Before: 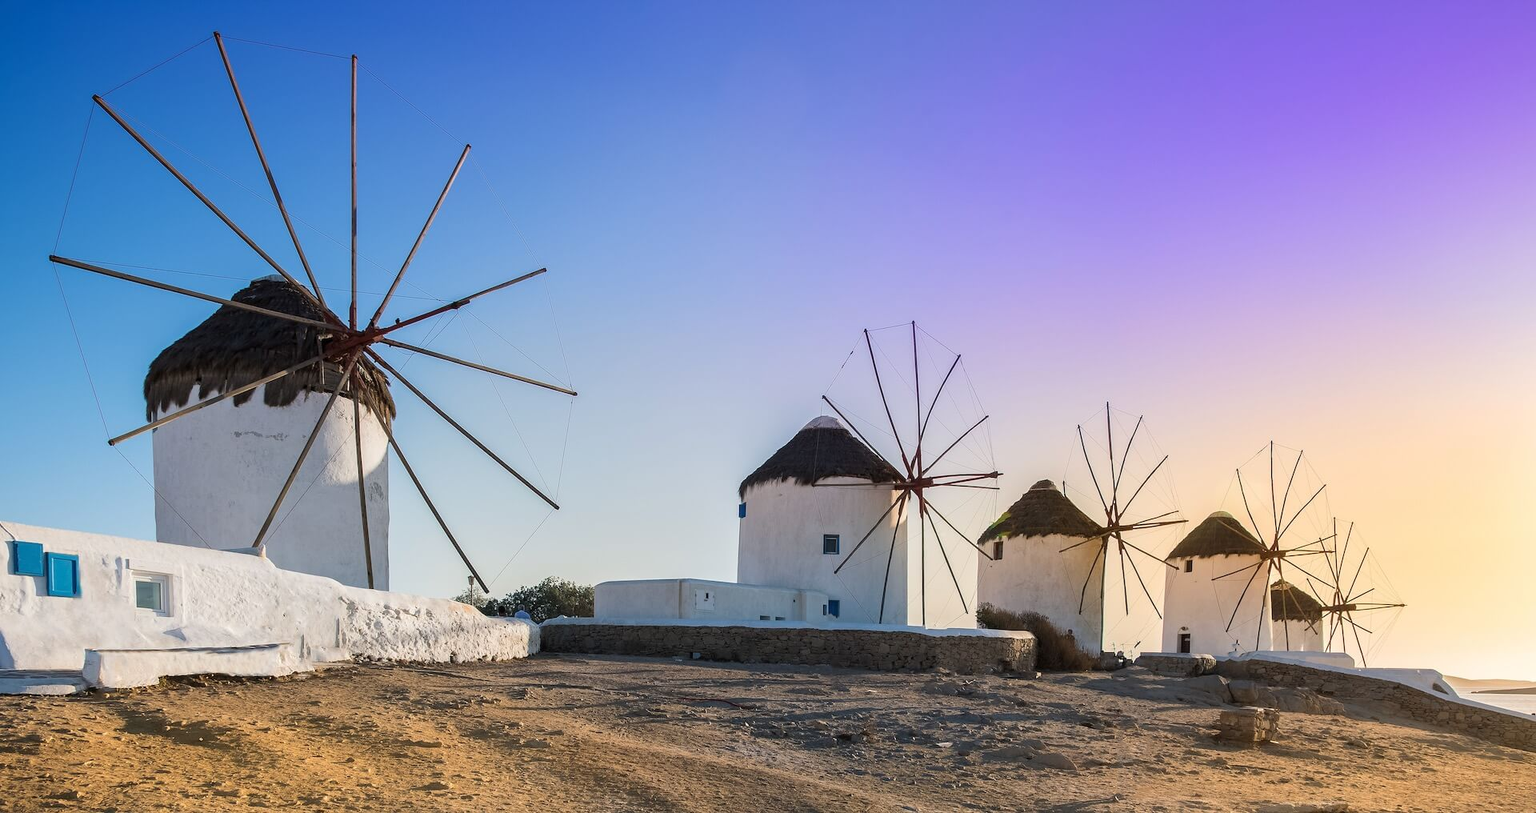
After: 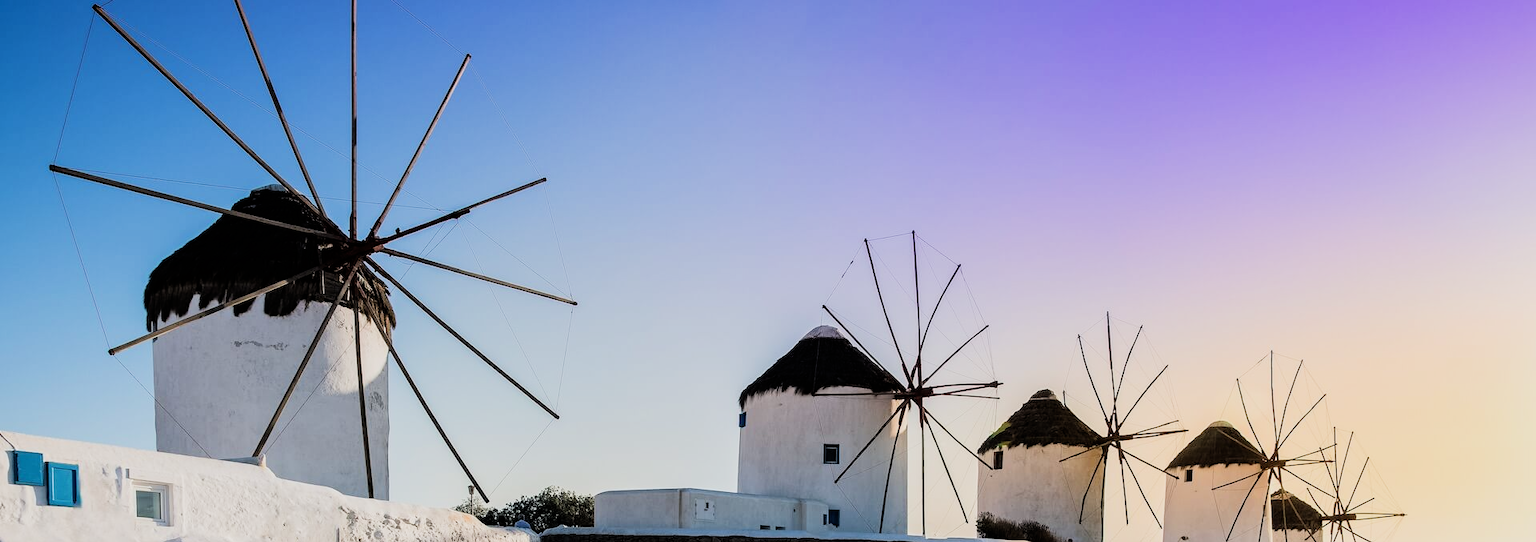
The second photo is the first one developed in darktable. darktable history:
filmic rgb: black relative exposure -5.15 EV, white relative exposure 3.96 EV, hardness 2.88, contrast 1.412, highlights saturation mix -29.41%
crop: top 11.152%, bottom 22.111%
